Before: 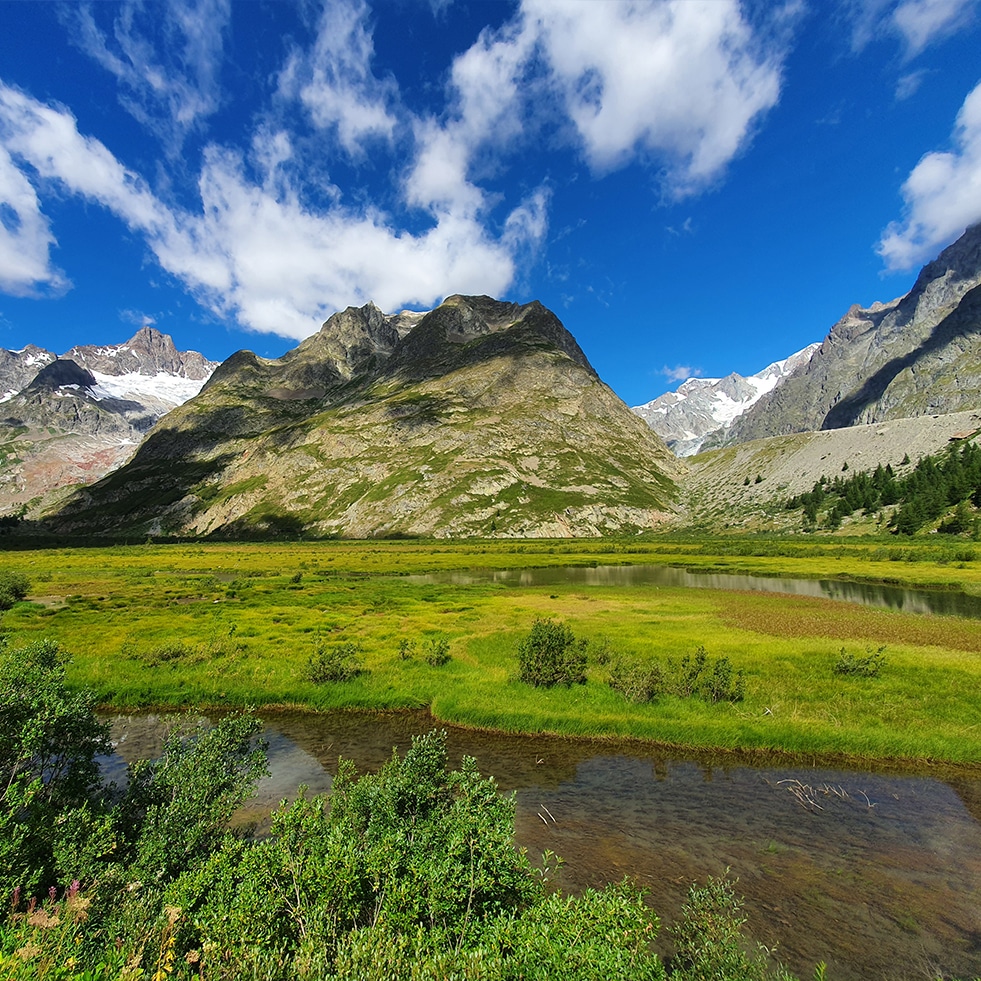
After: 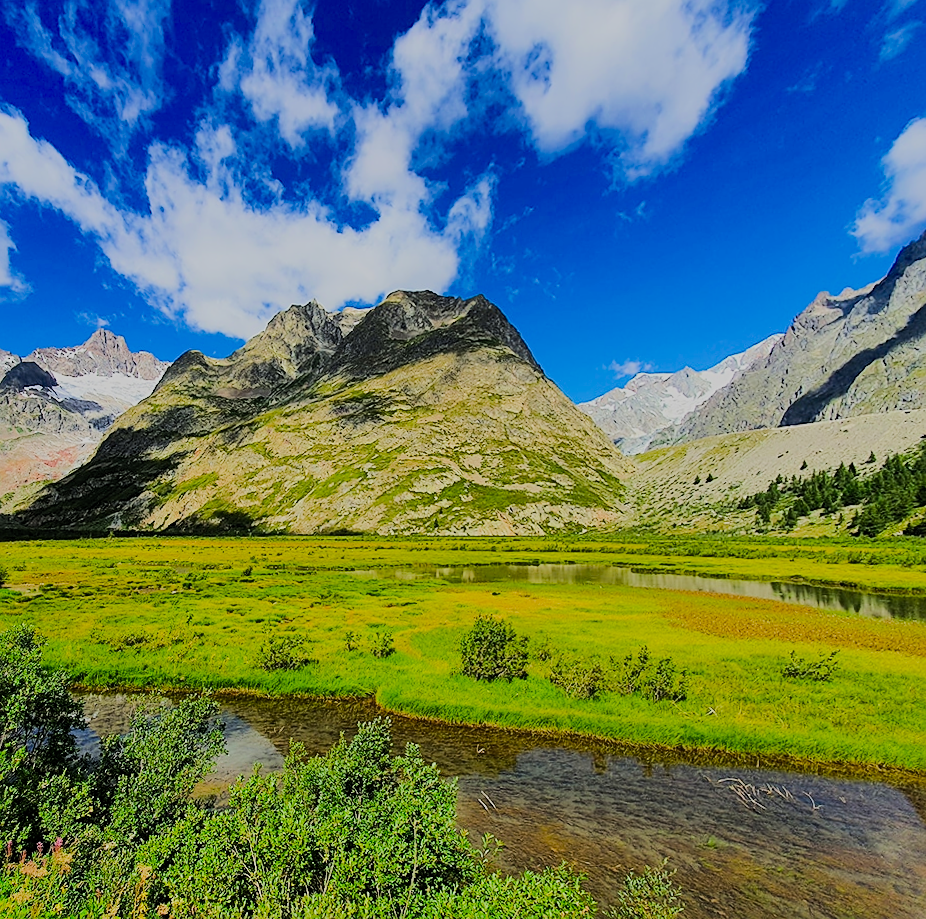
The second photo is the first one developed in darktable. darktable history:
rgb curve: curves: ch0 [(0, 0) (0.284, 0.292) (0.505, 0.644) (1, 1)]; ch1 [(0, 0) (0.284, 0.292) (0.505, 0.644) (1, 1)]; ch2 [(0, 0) (0.284, 0.292) (0.505, 0.644) (1, 1)], compensate middle gray true
filmic rgb: black relative exposure -8.79 EV, white relative exposure 4.98 EV, threshold 6 EV, target black luminance 0%, hardness 3.77, latitude 66.34%, contrast 0.822, highlights saturation mix 10%, shadows ↔ highlights balance 20%, add noise in highlights 0.1, color science v4 (2020), iterations of high-quality reconstruction 0, type of noise poissonian, enable highlight reconstruction true
sharpen: on, module defaults
rotate and perspective: rotation 0.062°, lens shift (vertical) 0.115, lens shift (horizontal) -0.133, crop left 0.047, crop right 0.94, crop top 0.061, crop bottom 0.94
